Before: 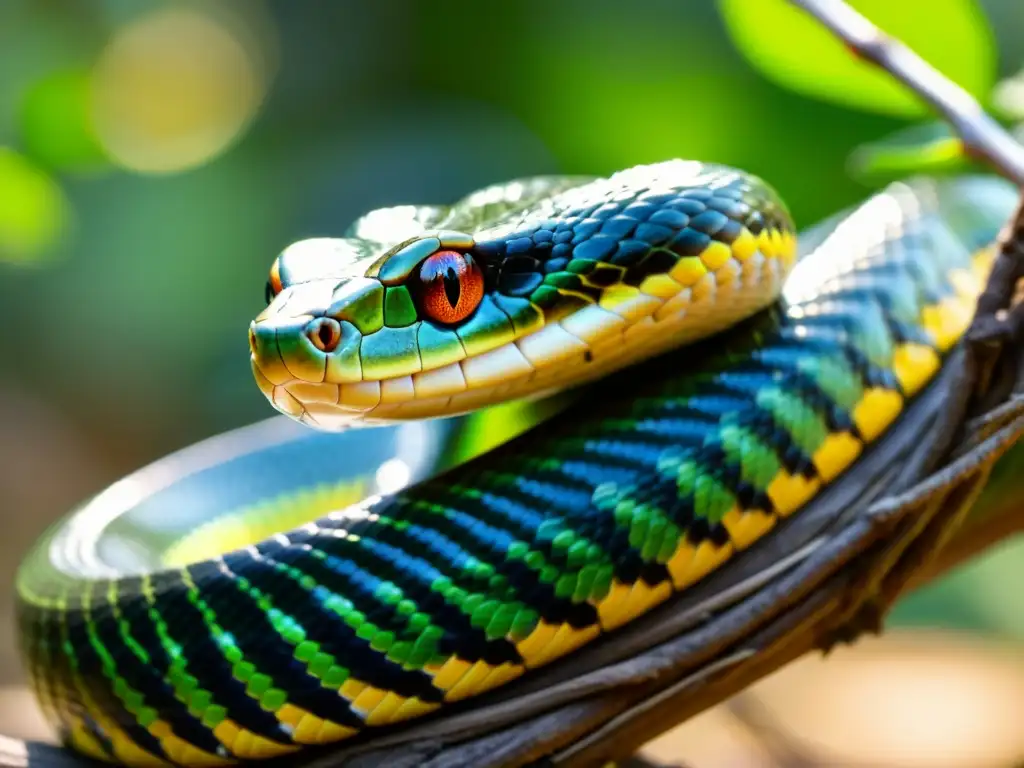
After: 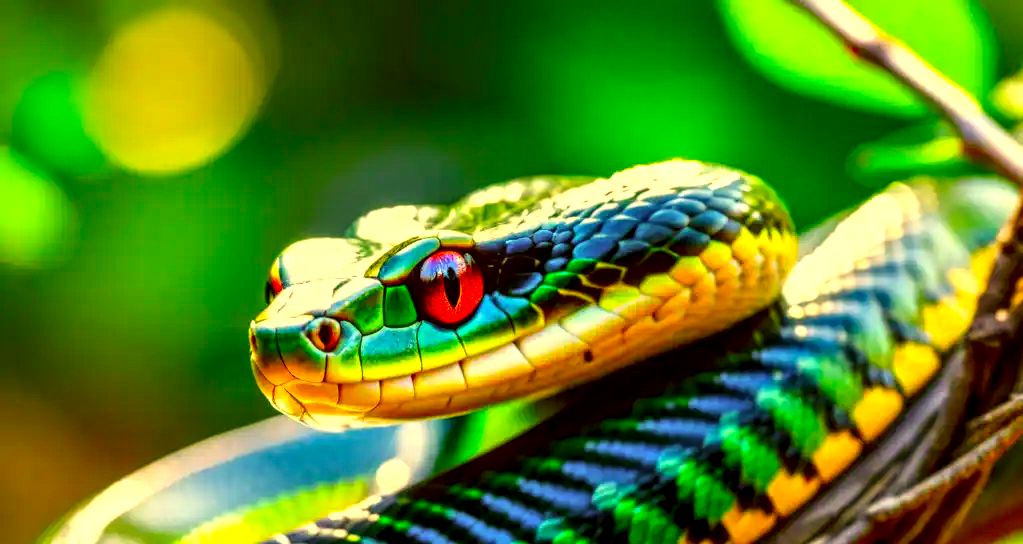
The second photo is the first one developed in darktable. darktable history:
color correction: highlights a* 10.4, highlights b* 30.44, shadows a* 2.82, shadows b* 16.81, saturation 1.74
base curve: curves: ch0 [(0, 0) (0.989, 0.992)], preserve colors none
local contrast: highlights 4%, shadows 5%, detail 182%
crop: right 0%, bottom 29.058%
color calibration: output colorfulness [0, 0.315, 0, 0], illuminant Planckian (black body), adaptation linear Bradford (ICC v4), x 0.36, y 0.366, temperature 4491.04 K
